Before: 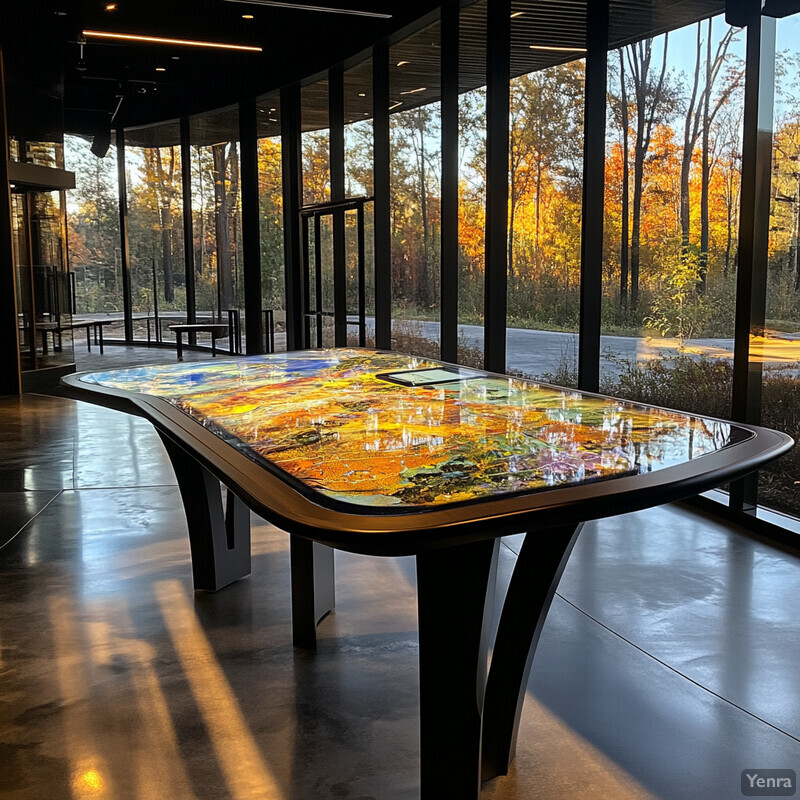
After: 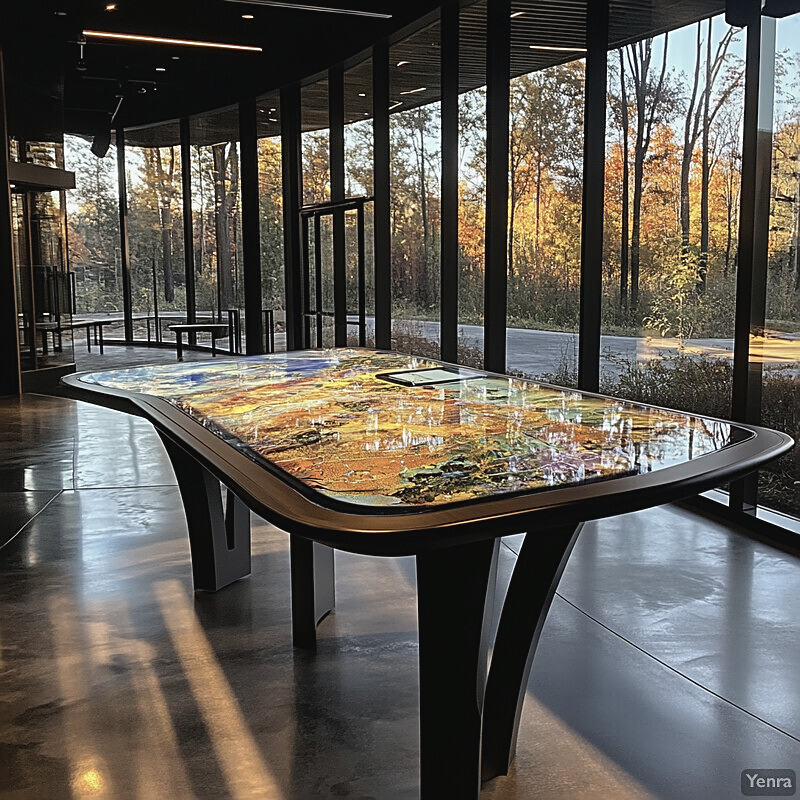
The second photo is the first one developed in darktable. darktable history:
contrast brightness saturation: contrast -0.061, saturation -0.391
sharpen: on, module defaults
